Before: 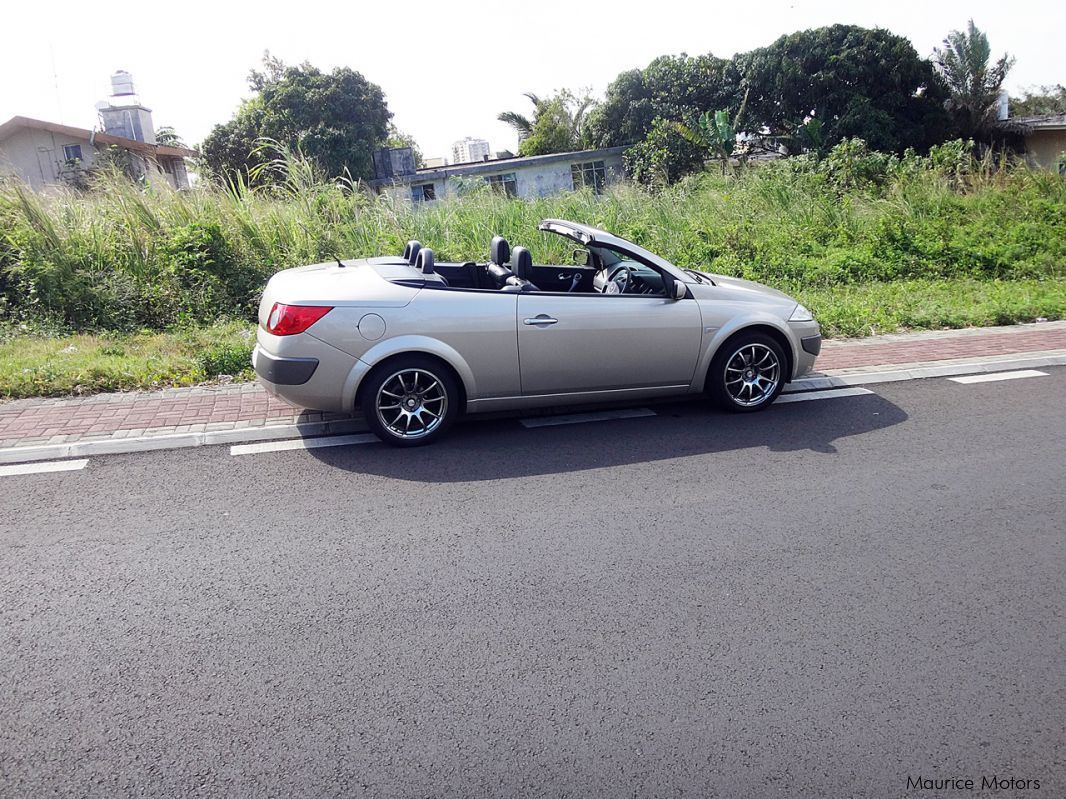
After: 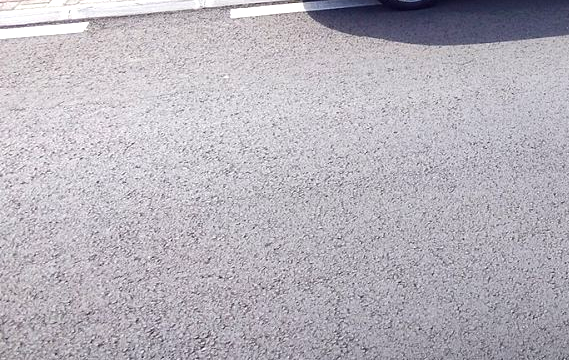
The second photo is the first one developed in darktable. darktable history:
crop and rotate: top 54.778%, right 46.61%, bottom 0.159%
exposure: black level correction 0, exposure 0.7 EV, compensate exposure bias true, compensate highlight preservation false
